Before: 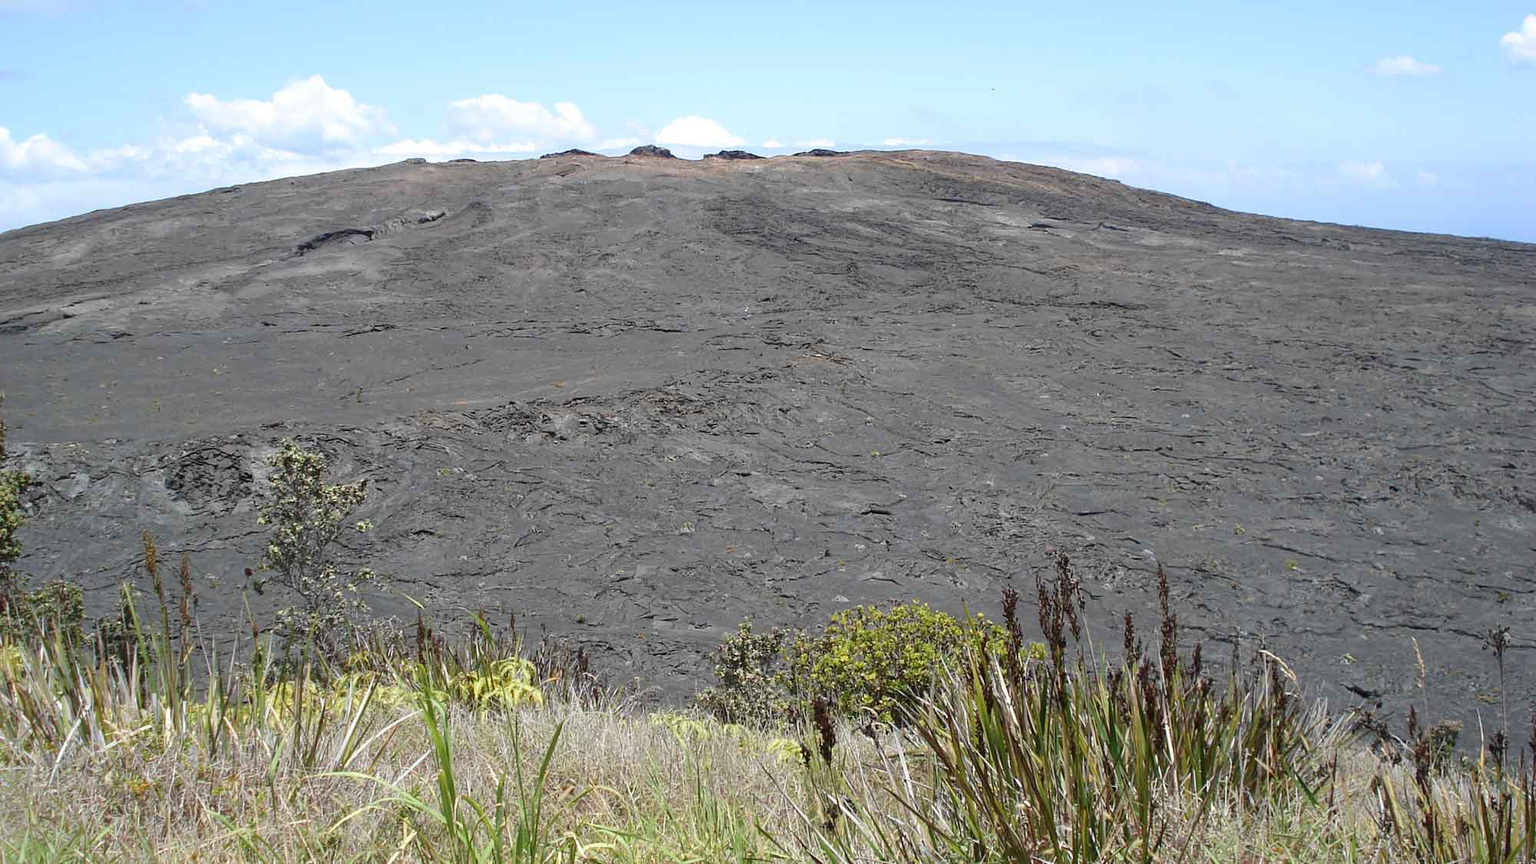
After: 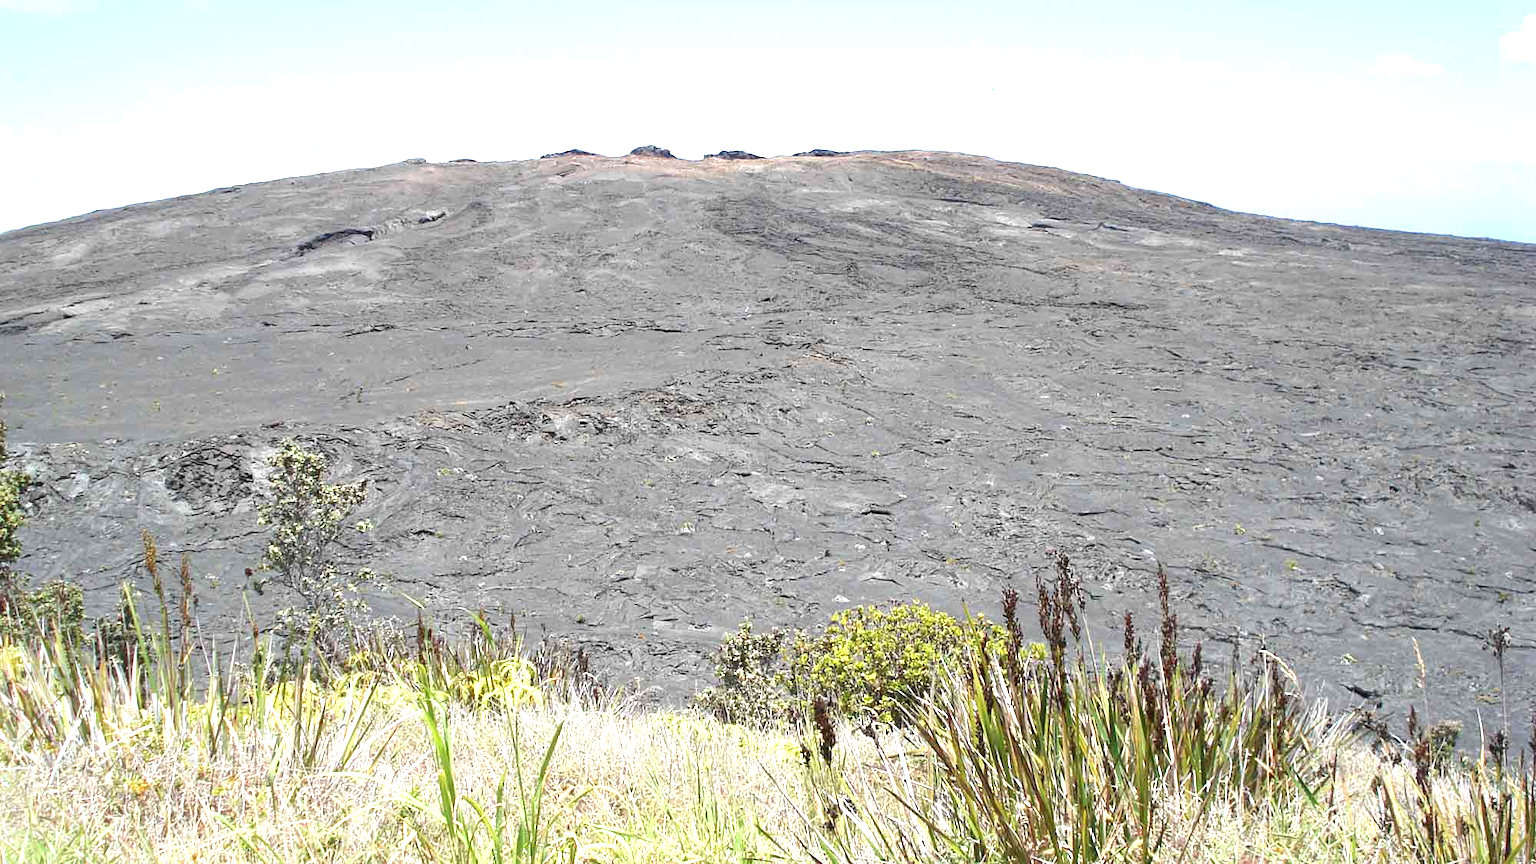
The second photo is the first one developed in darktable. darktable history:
exposure: black level correction 0.001, exposure 1.398 EV, compensate exposure bias true, compensate highlight preservation false
graduated density: on, module defaults
